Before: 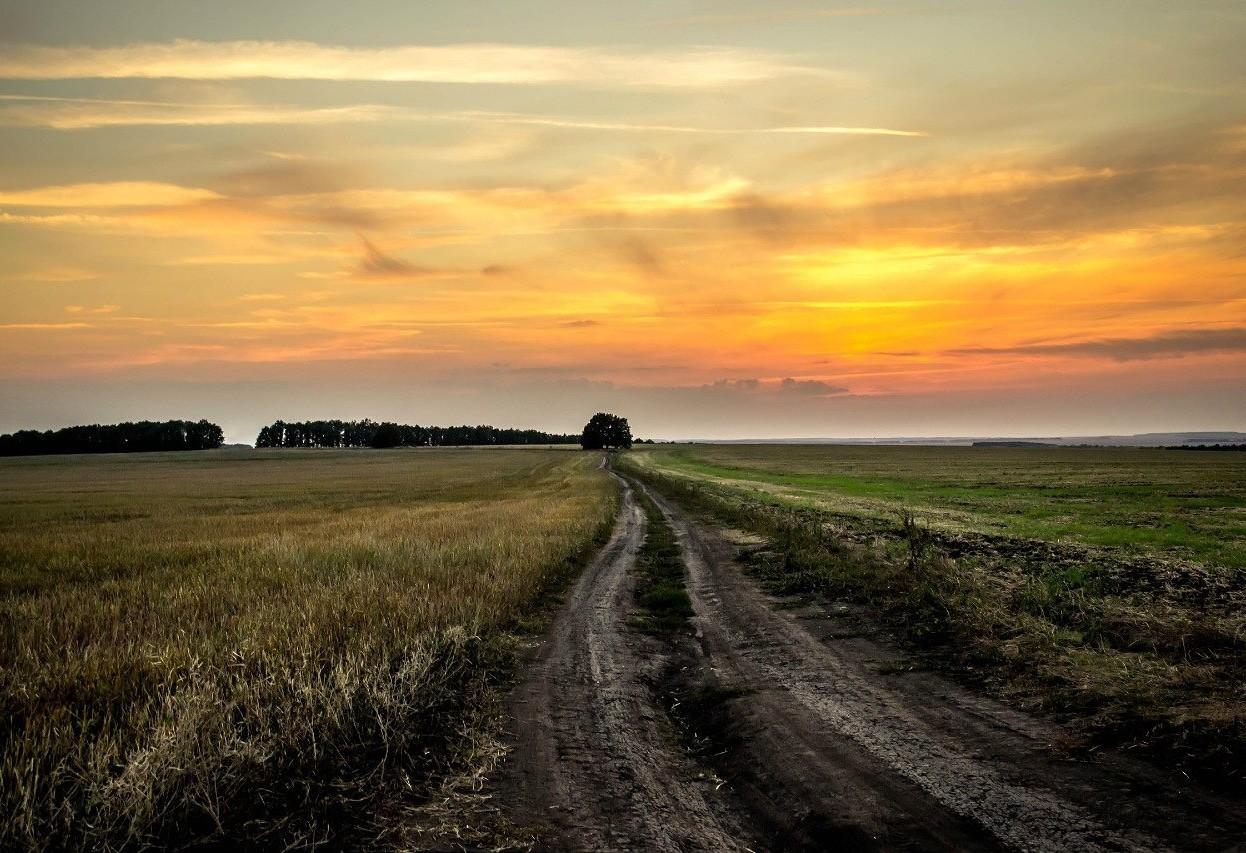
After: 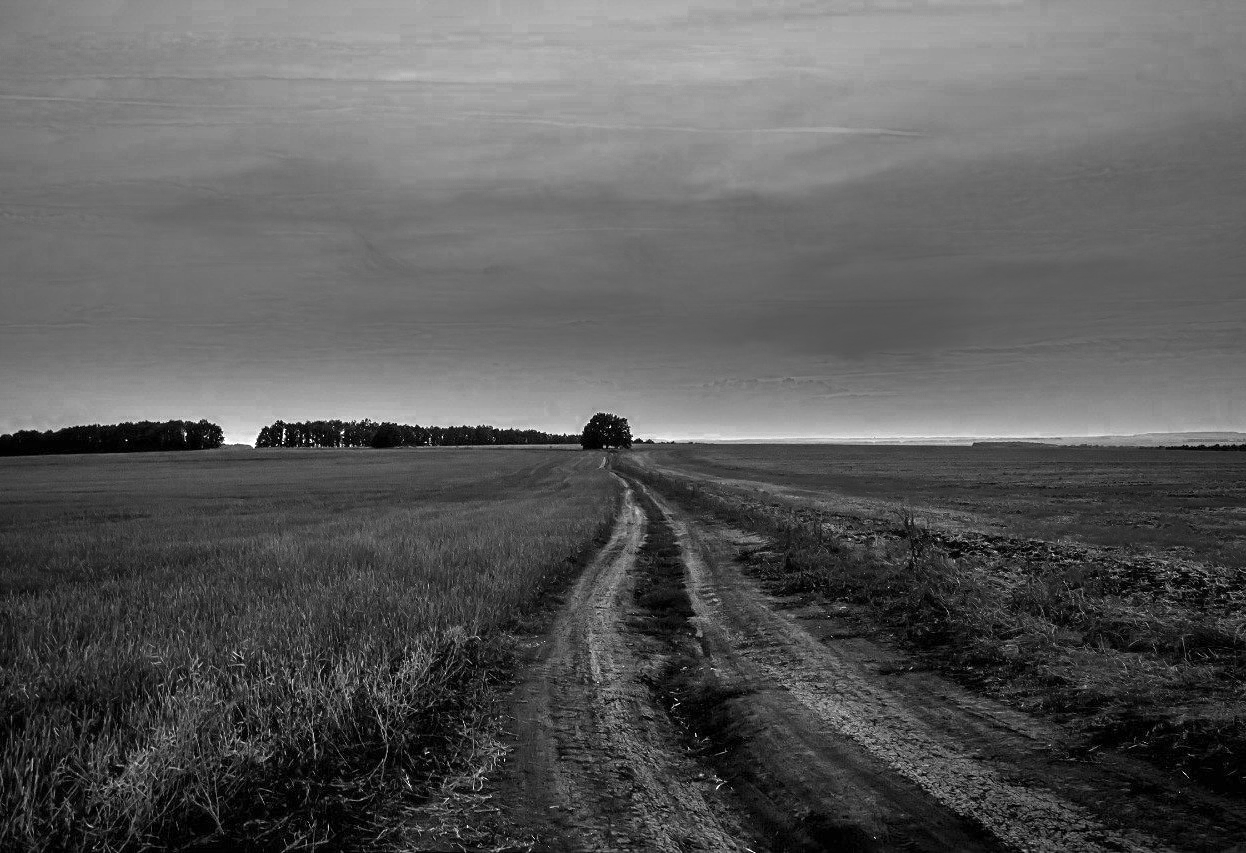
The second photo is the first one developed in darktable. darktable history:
exposure: exposure 1.089 EV, compensate highlight preservation false
color zones: curves: ch0 [(0.287, 0.048) (0.493, 0.484) (0.737, 0.816)]; ch1 [(0, 0) (0.143, 0) (0.286, 0) (0.429, 0) (0.571, 0) (0.714, 0) (0.857, 0)]
